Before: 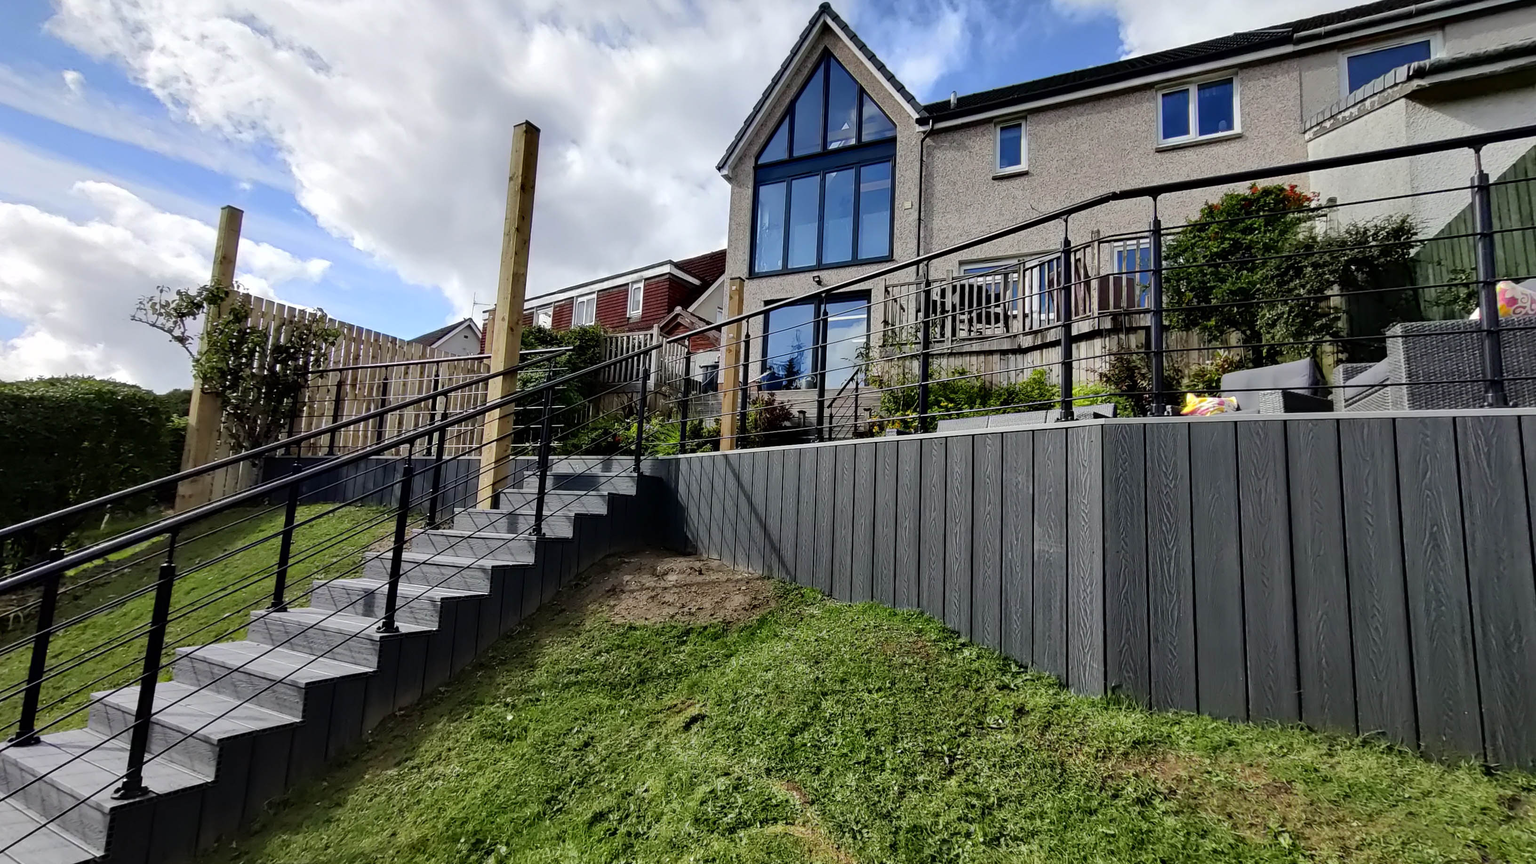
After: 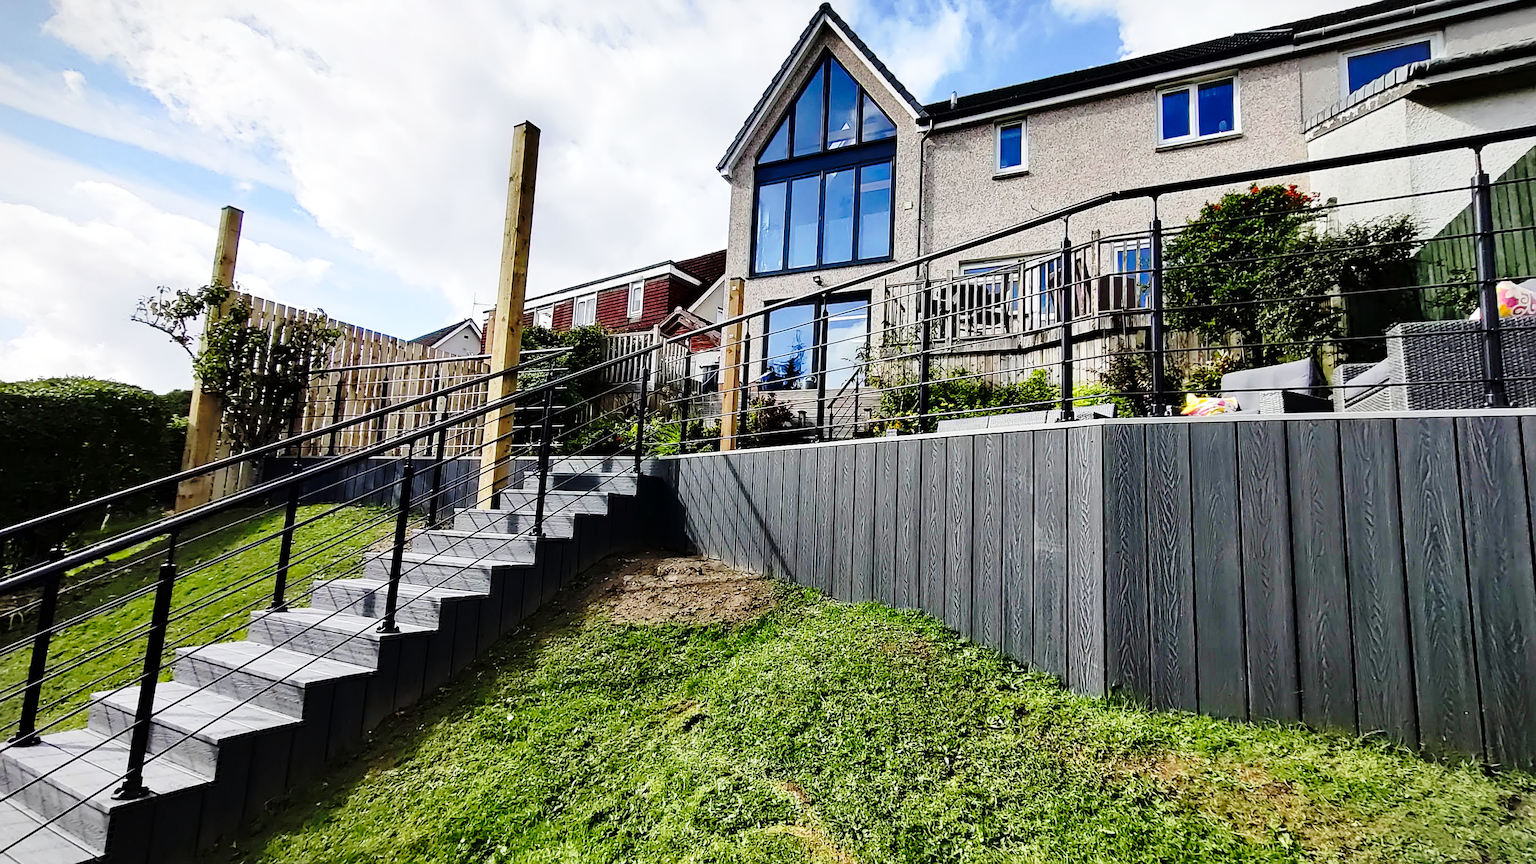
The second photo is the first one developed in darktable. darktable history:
vignetting: fall-off start 100%, brightness -0.282, width/height ratio 1.31
sharpen: on, module defaults
base curve: curves: ch0 [(0, 0) (0.04, 0.03) (0.133, 0.232) (0.448, 0.748) (0.843, 0.968) (1, 1)], preserve colors none
